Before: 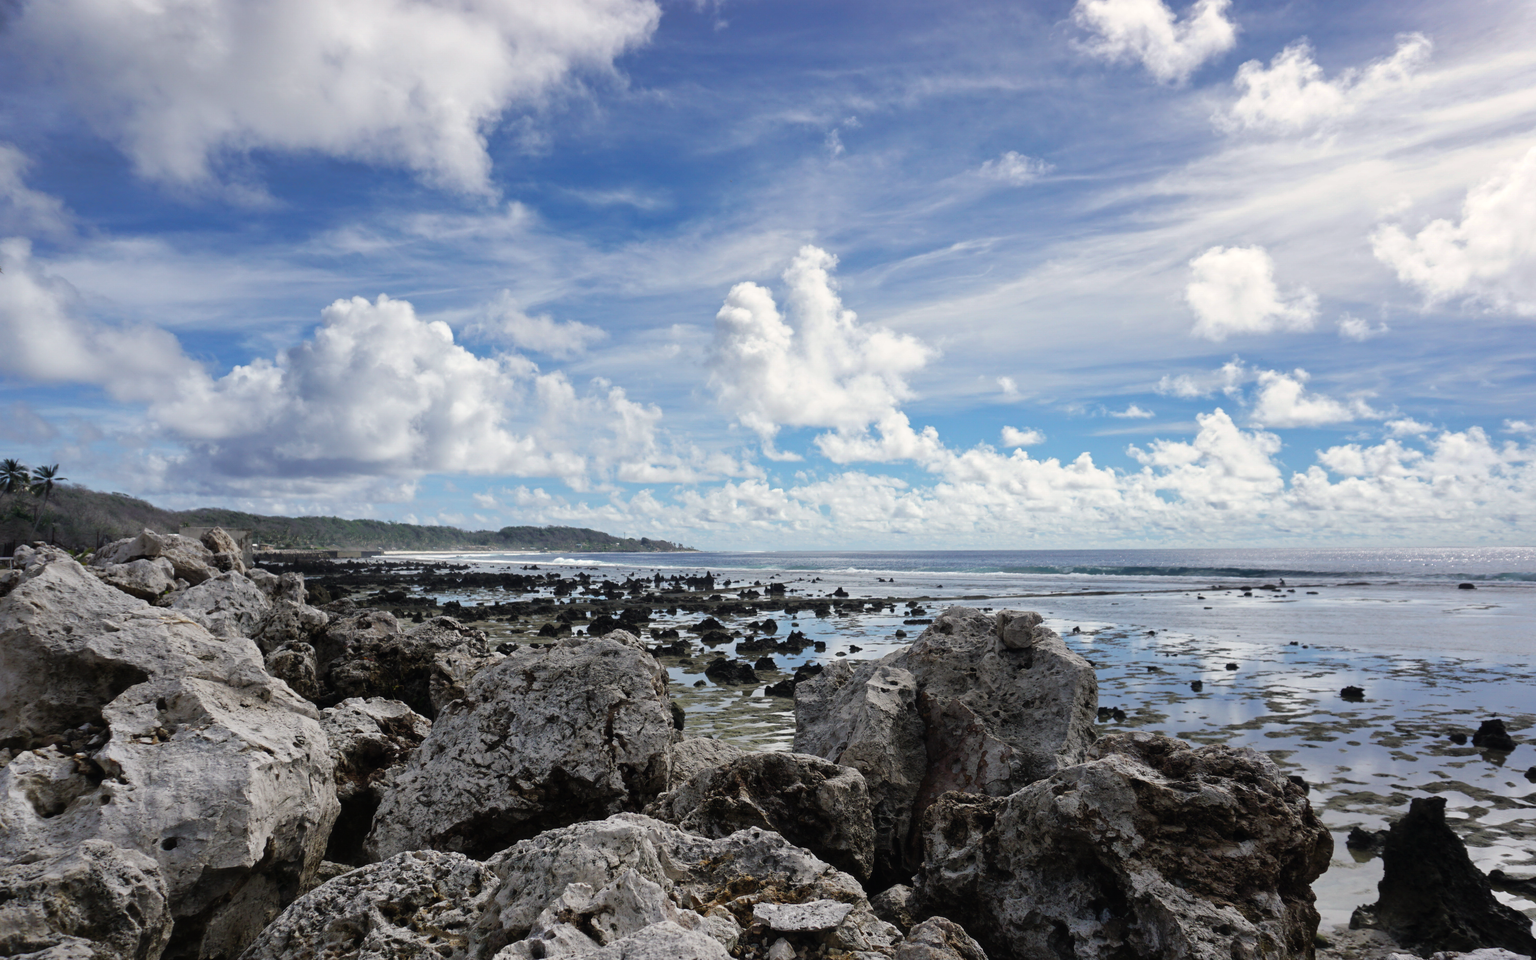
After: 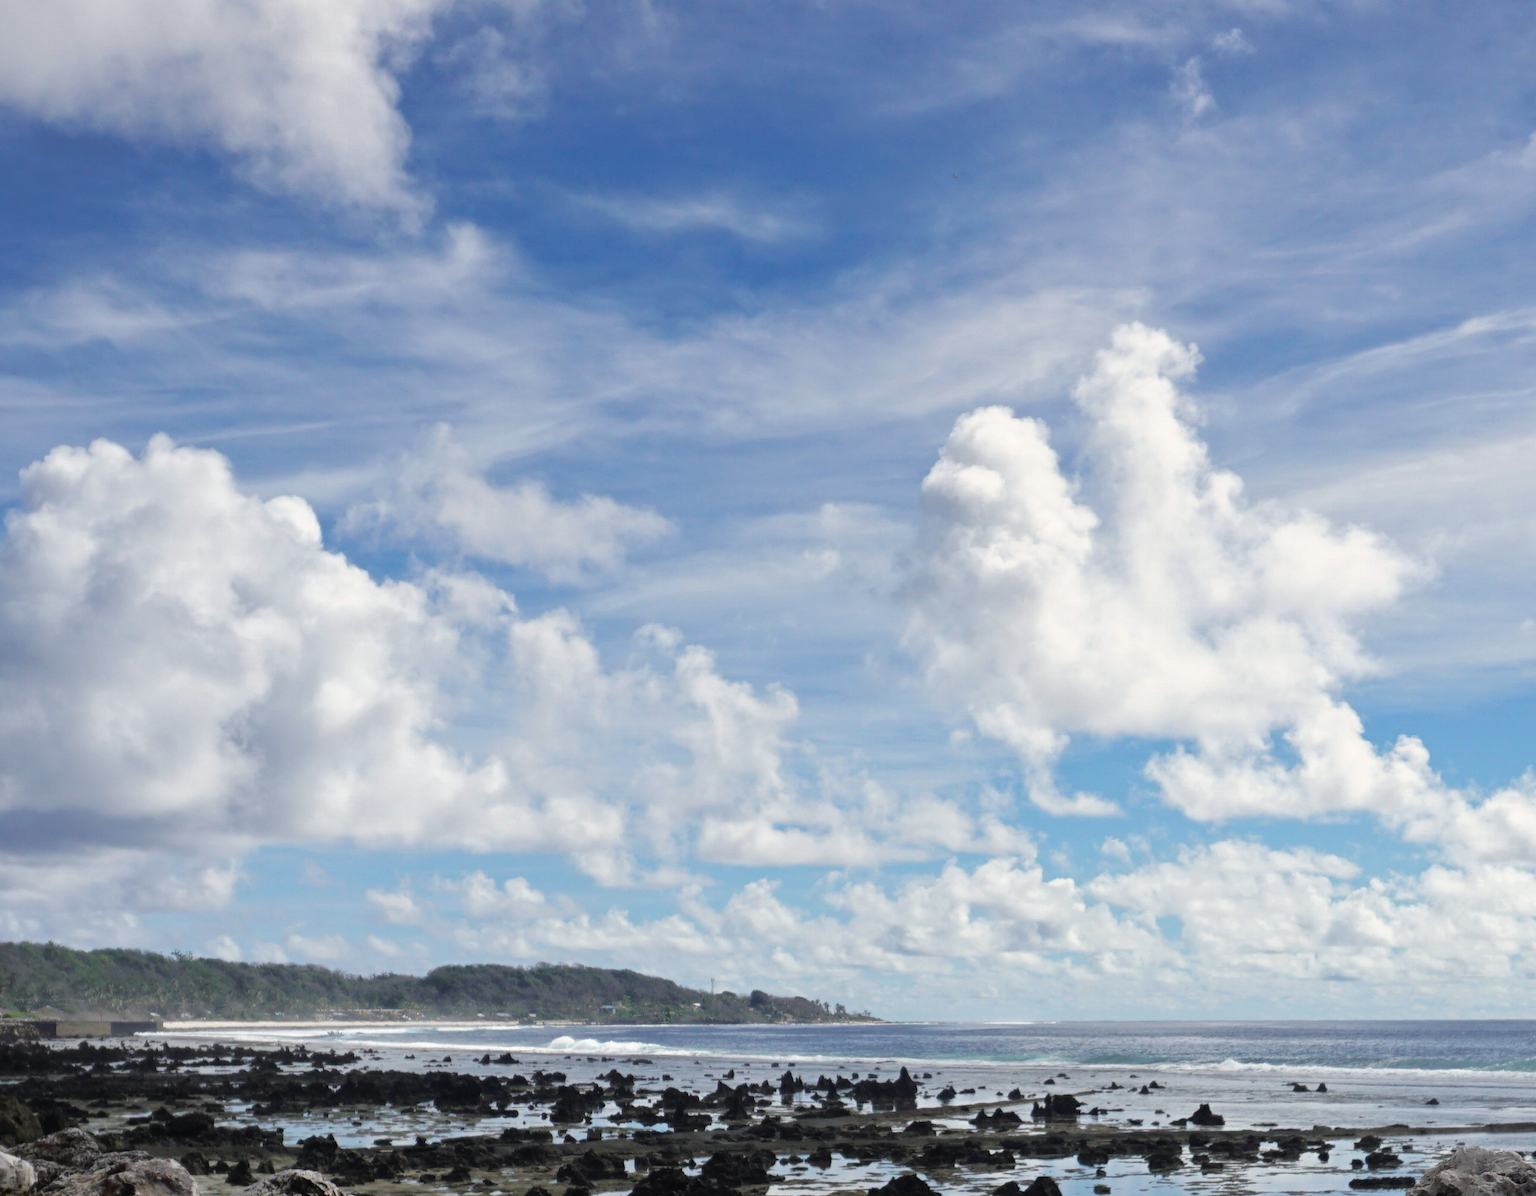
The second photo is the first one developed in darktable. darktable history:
crop: left 20.366%, top 10.833%, right 35.838%, bottom 34.557%
